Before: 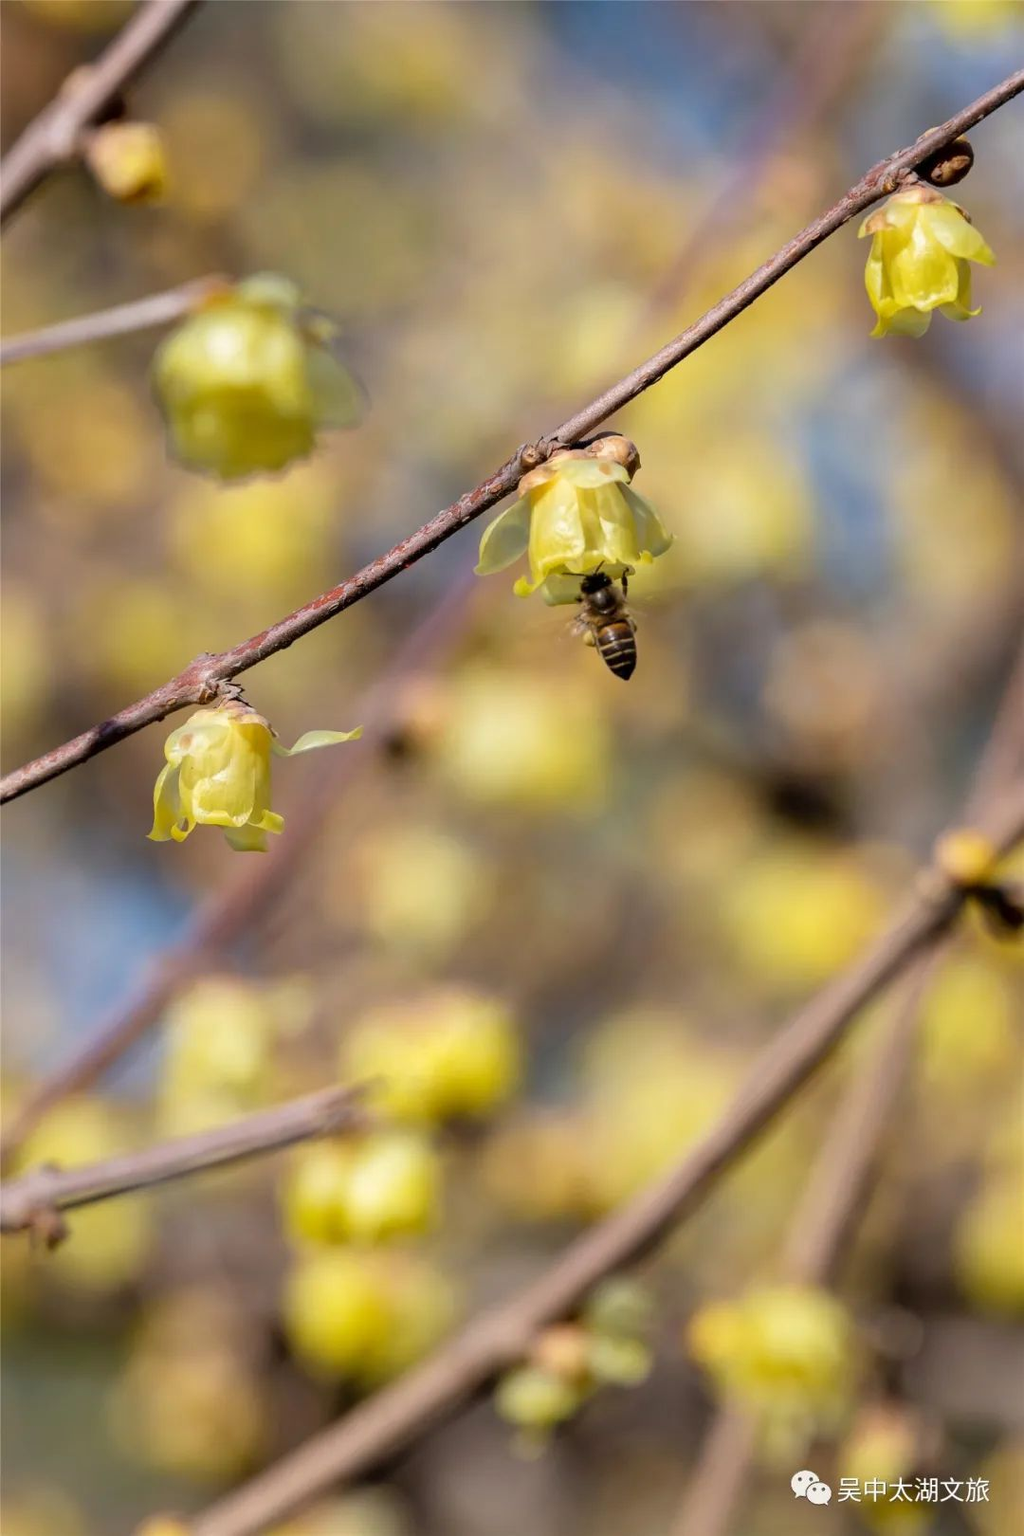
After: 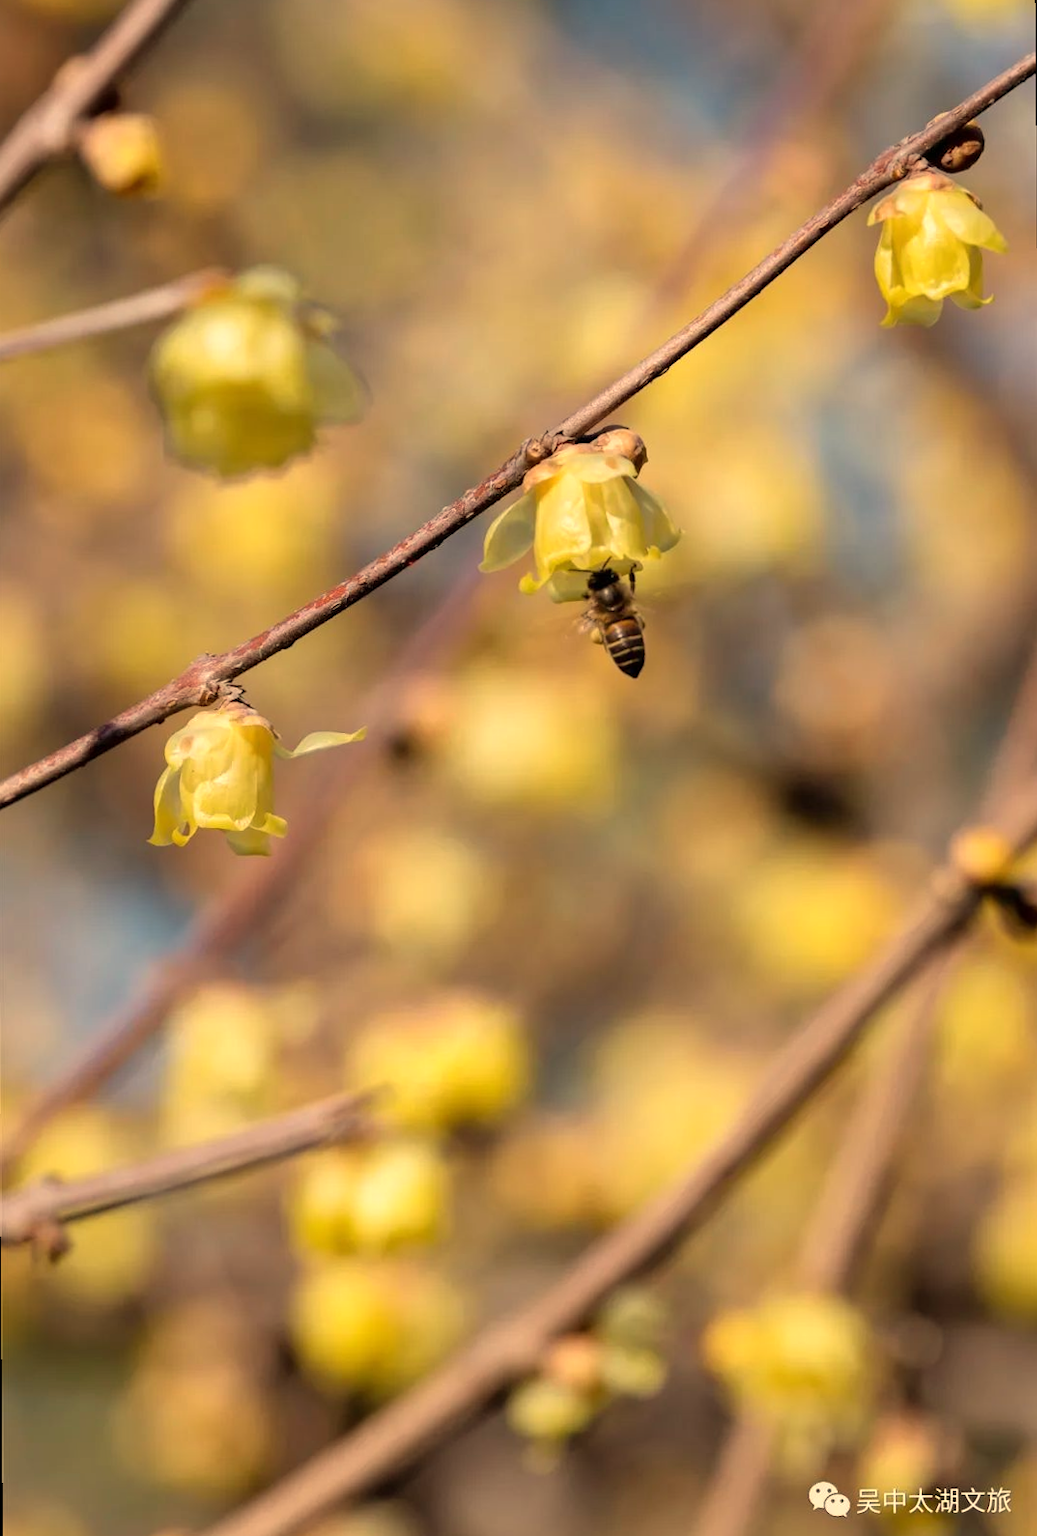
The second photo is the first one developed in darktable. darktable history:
rotate and perspective: rotation -0.45°, automatic cropping original format, crop left 0.008, crop right 0.992, crop top 0.012, crop bottom 0.988
white balance: red 1.123, blue 0.83
